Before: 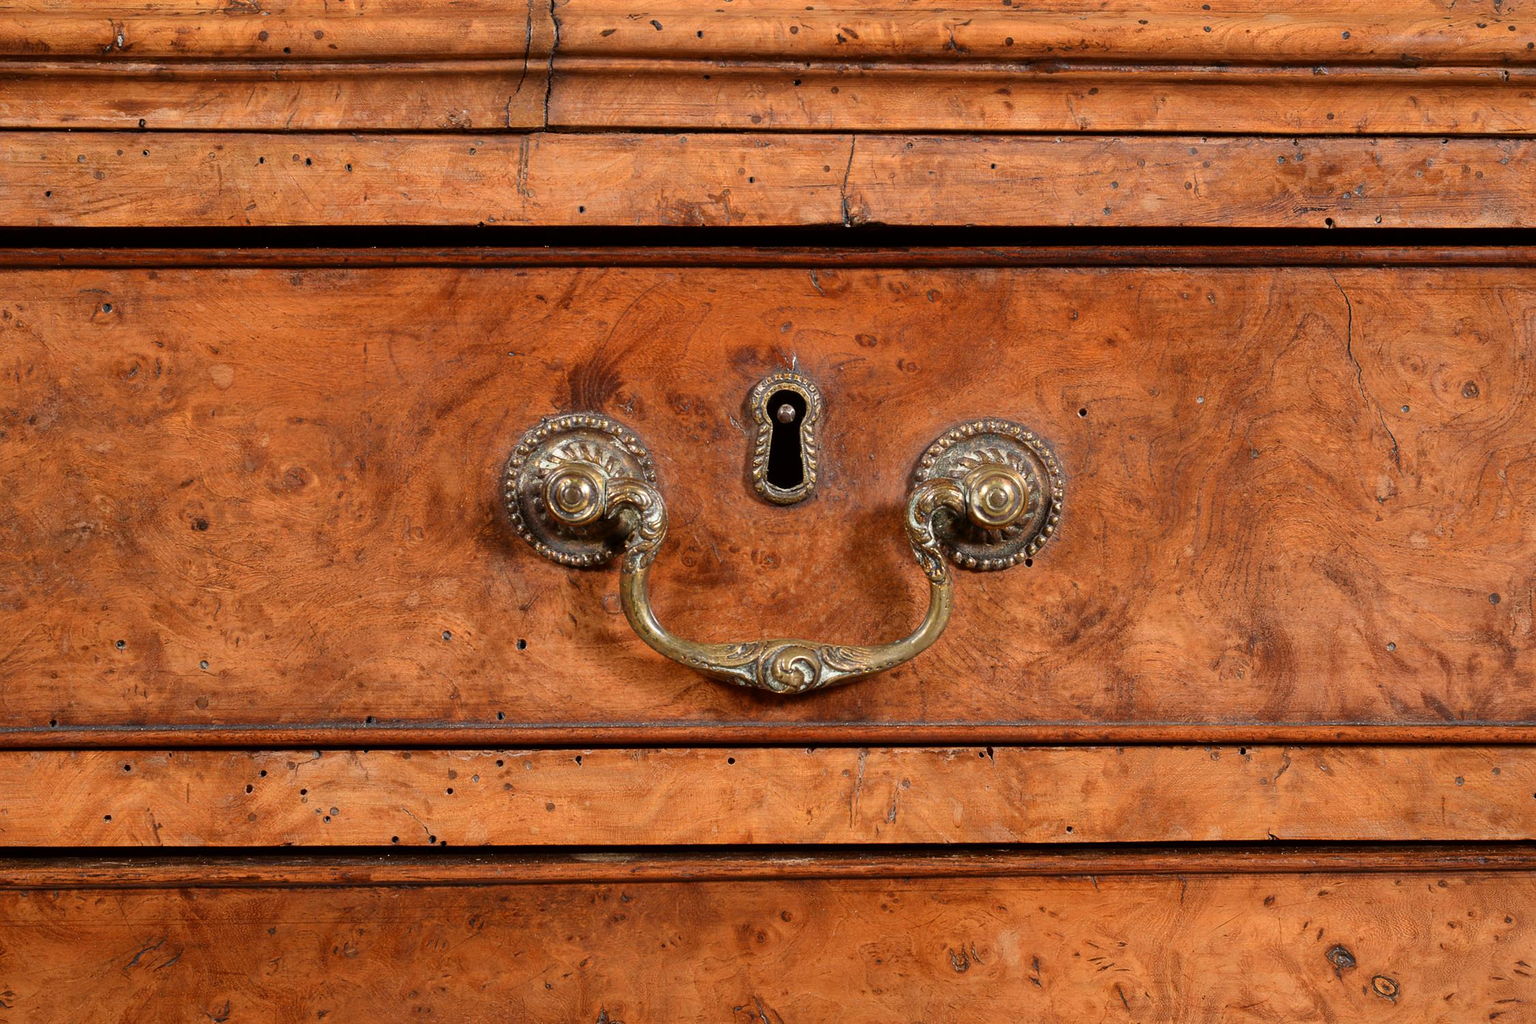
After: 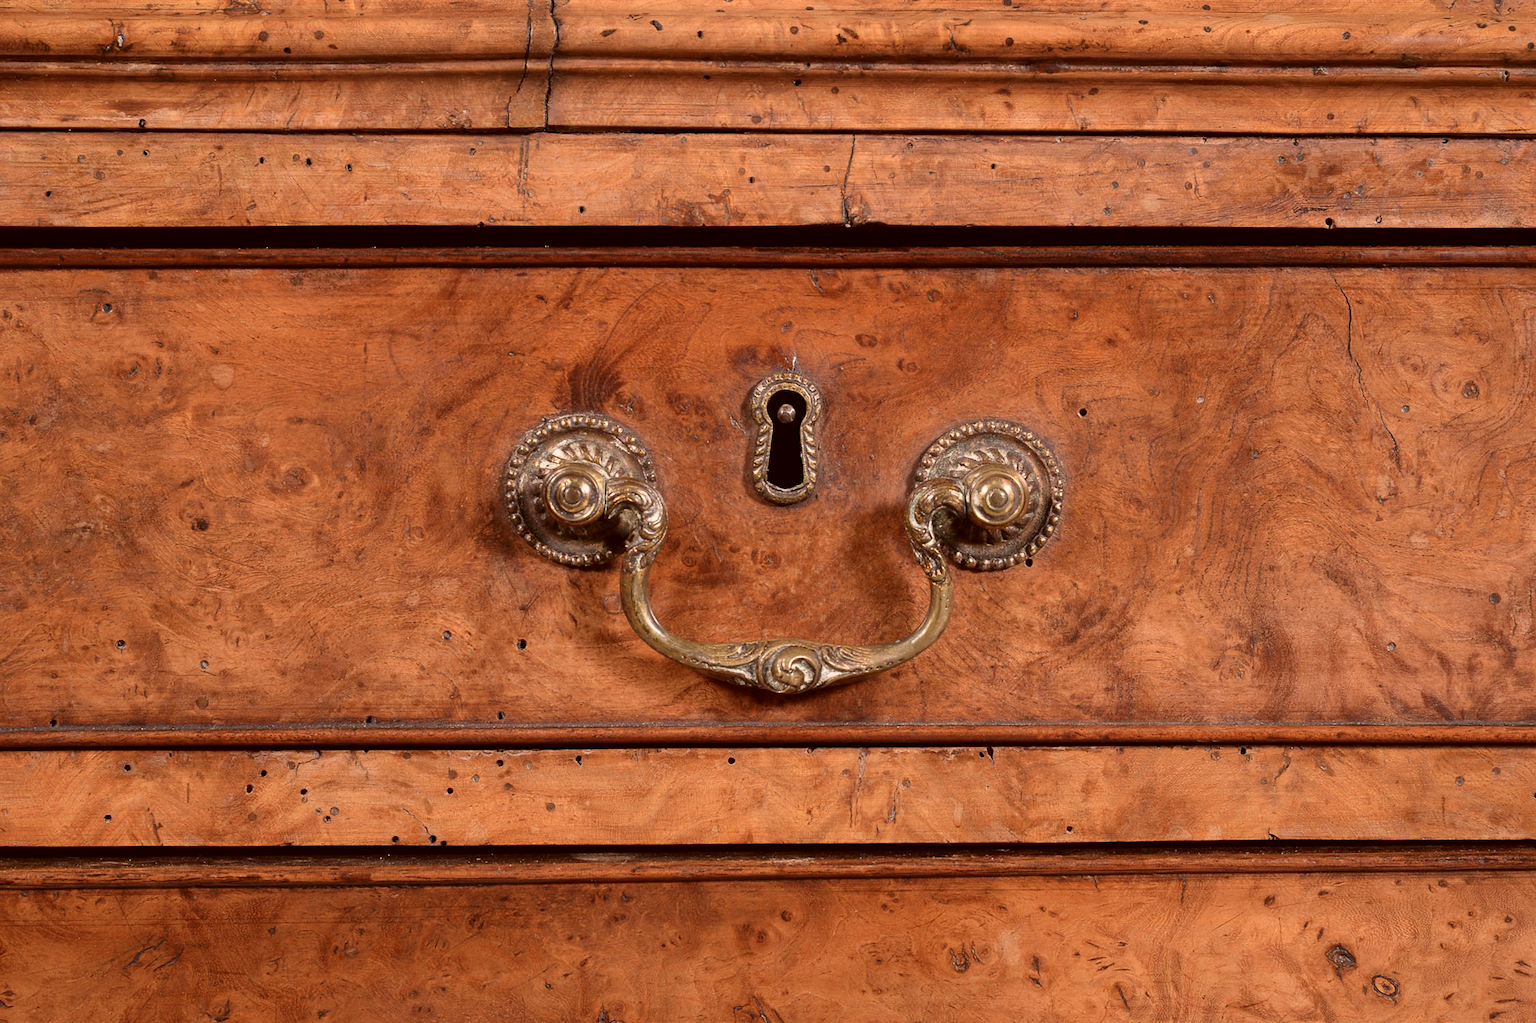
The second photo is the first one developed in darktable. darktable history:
color correction: highlights a* 10.19, highlights b* 9.65, shadows a* 8.9, shadows b* 8.42, saturation 0.776
